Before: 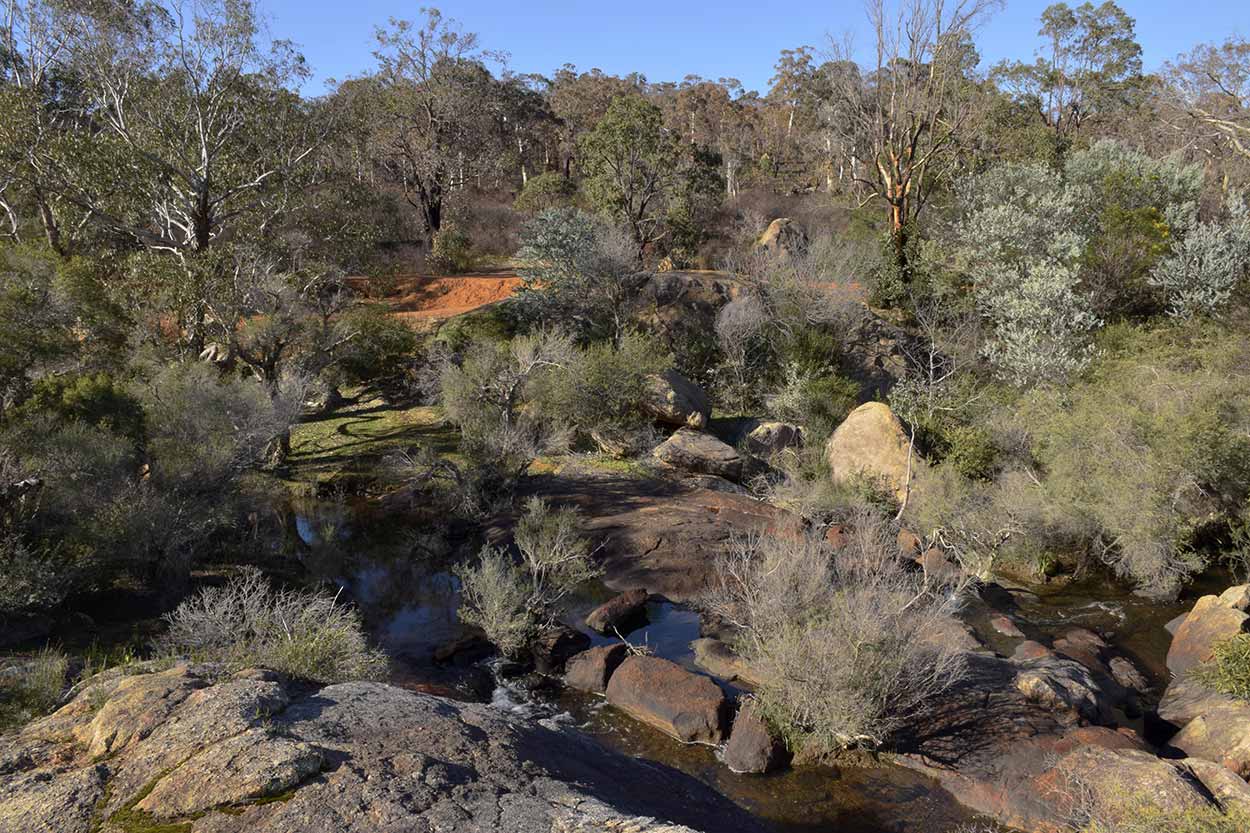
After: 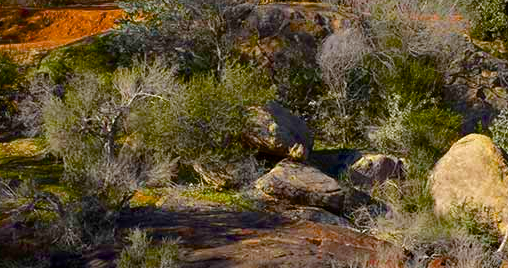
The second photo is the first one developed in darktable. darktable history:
color balance rgb: linear chroma grading › global chroma 15.31%, perceptual saturation grading › global saturation 34.936%, perceptual saturation grading › highlights -29.802%, perceptual saturation grading › shadows 35.322%, global vibrance 7.141%, saturation formula JzAzBz (2021)
crop: left 31.861%, top 32.293%, right 27.477%, bottom 35.496%
exposure: exposure 0.083 EV, compensate highlight preservation false
